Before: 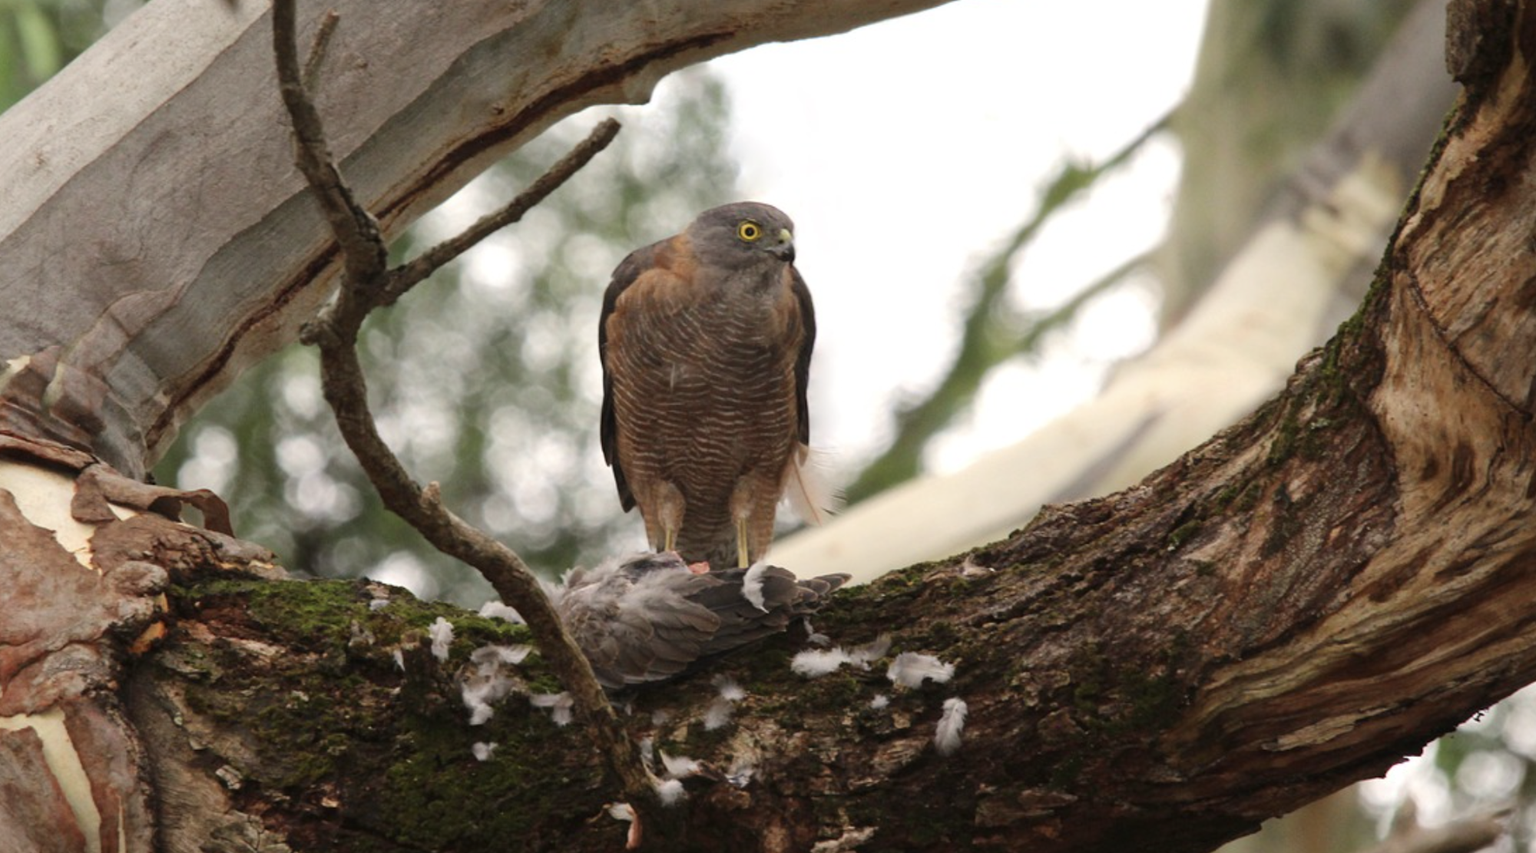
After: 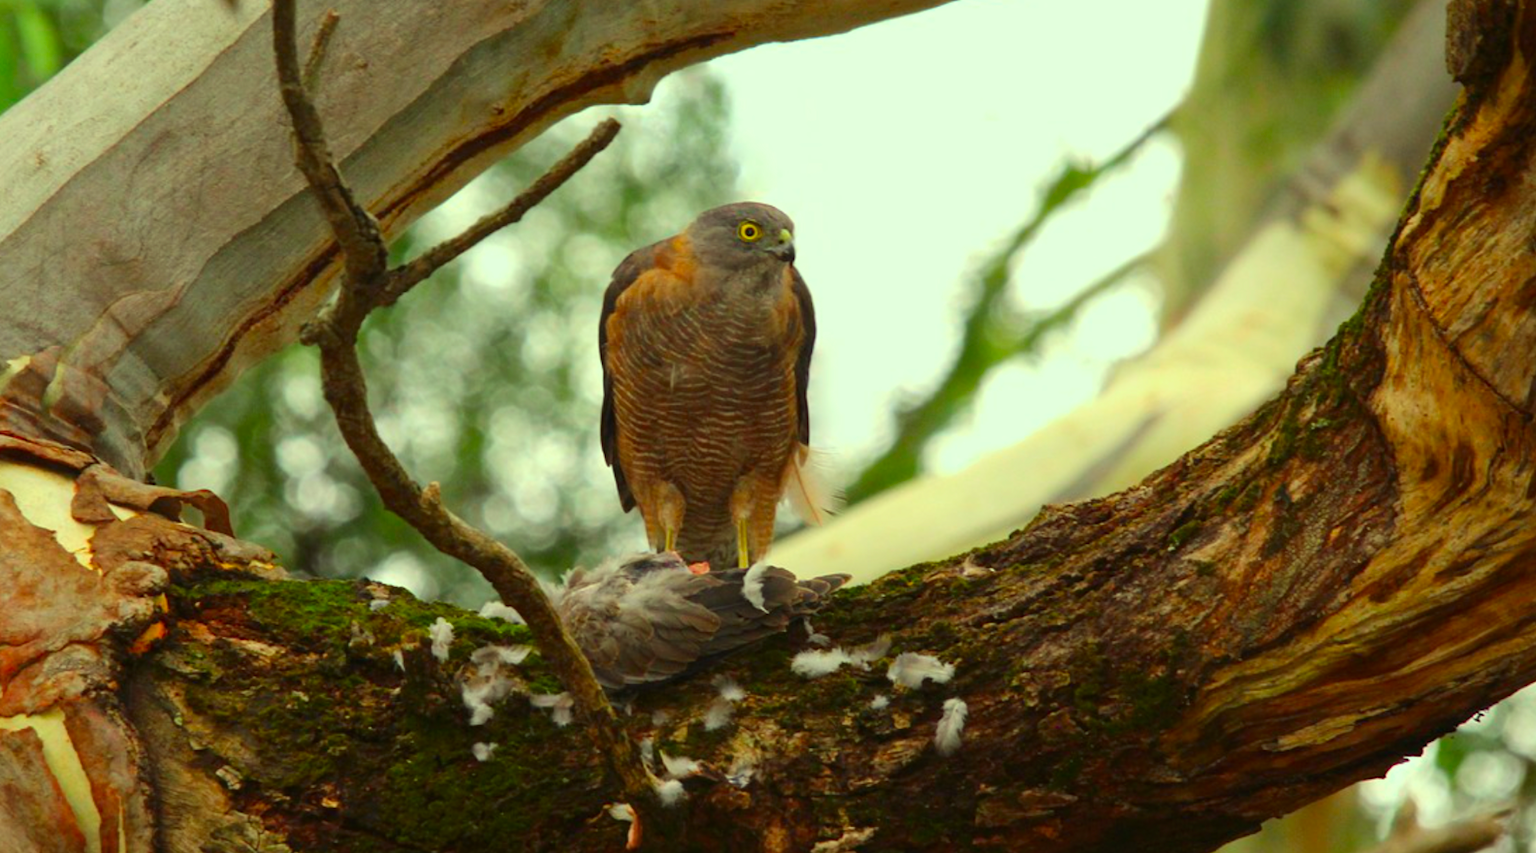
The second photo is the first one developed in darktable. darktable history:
color correction: highlights a* -10.83, highlights b* 9.85, saturation 1.72
